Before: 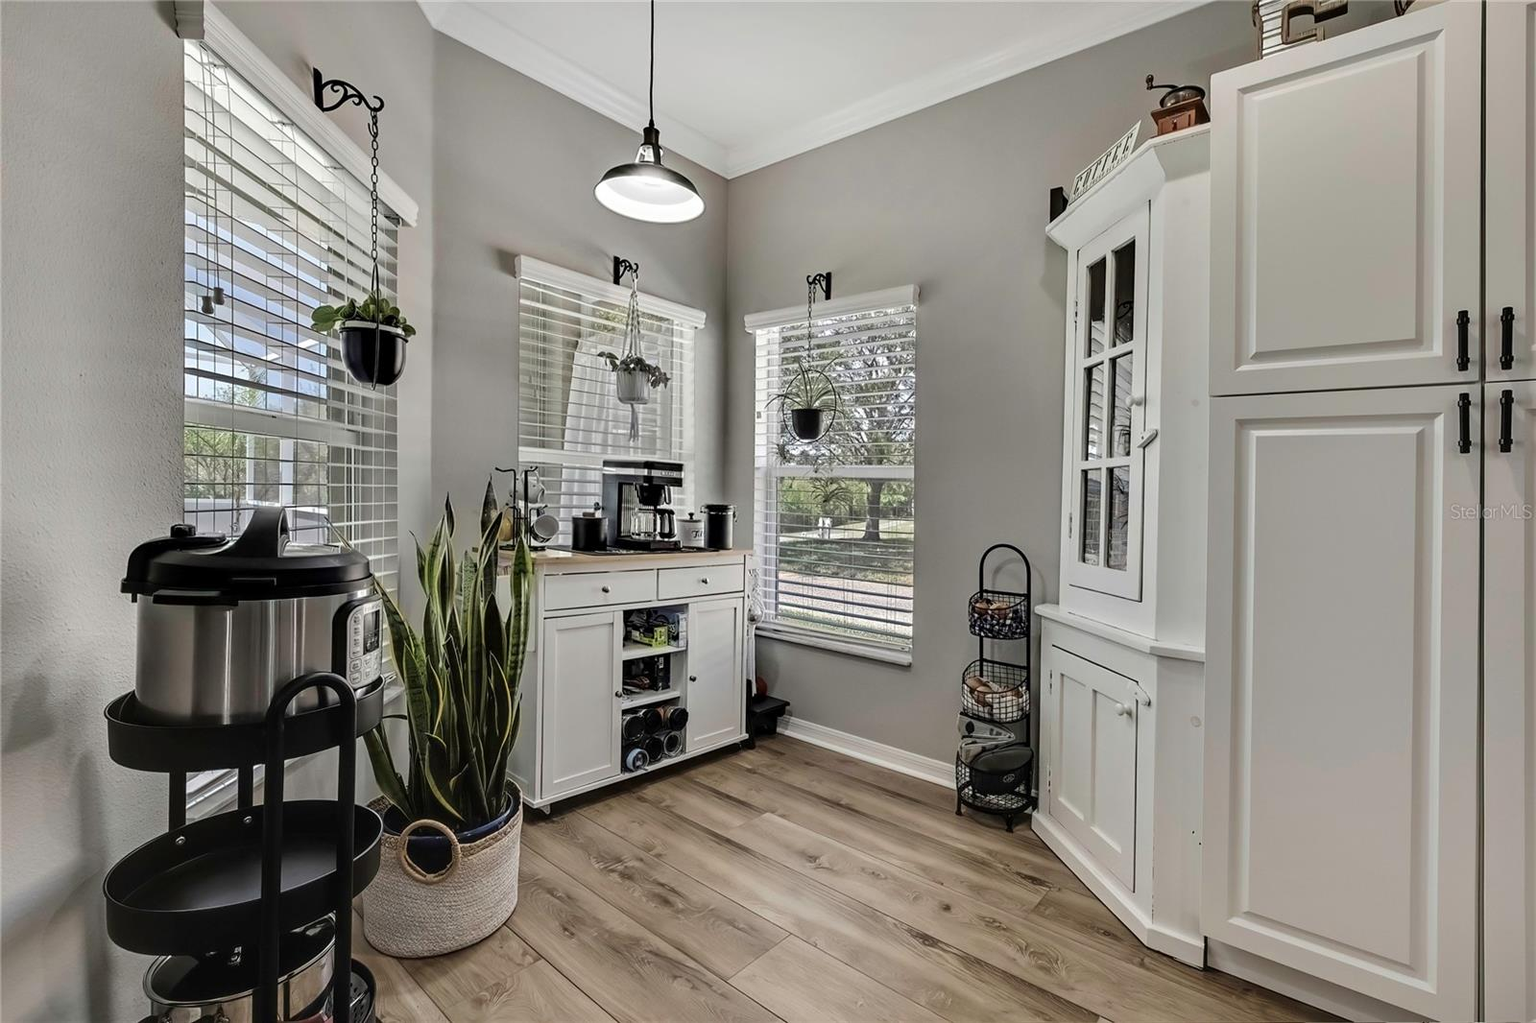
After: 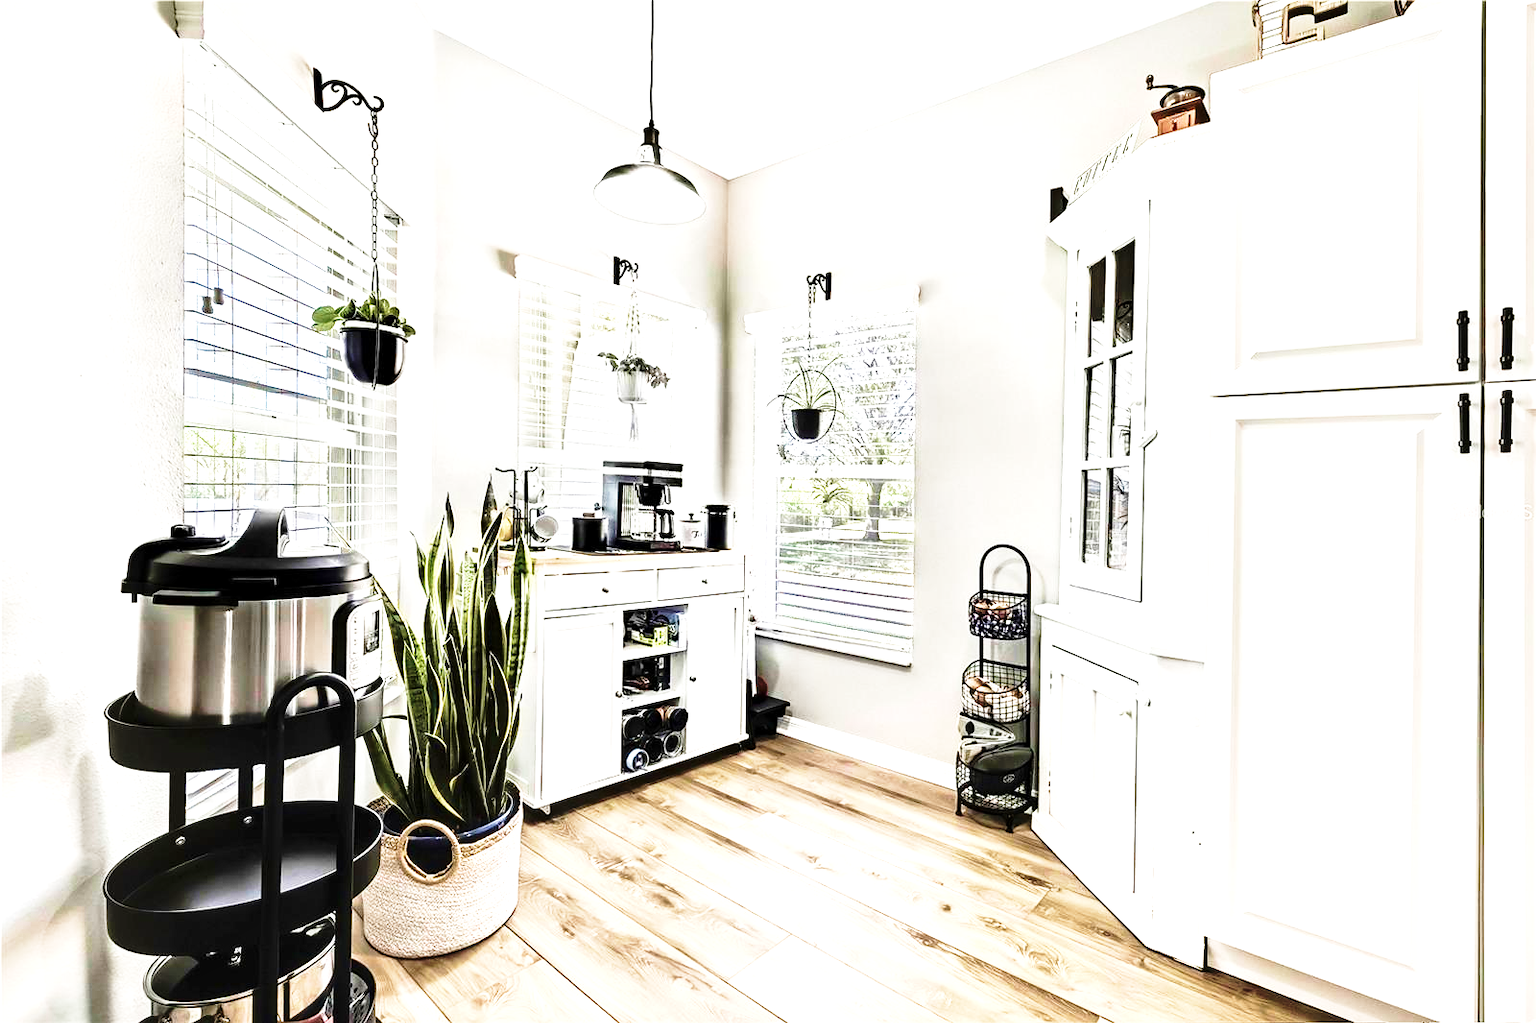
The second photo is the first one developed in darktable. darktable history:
exposure: black level correction 0, exposure 1.2 EV, compensate highlight preservation false
local contrast: mode bilateral grid, contrast 19, coarseness 50, detail 149%, midtone range 0.2
base curve: curves: ch0 [(0, 0) (0.028, 0.03) (0.121, 0.232) (0.46, 0.748) (0.859, 0.968) (1, 1)], preserve colors none
tone equalizer: -8 EV -0.74 EV, -7 EV -0.687 EV, -6 EV -0.616 EV, -5 EV -0.413 EV, -3 EV 0.376 EV, -2 EV 0.6 EV, -1 EV 0.691 EV, +0 EV 0.737 EV, edges refinement/feathering 500, mask exposure compensation -1.57 EV, preserve details no
velvia: strength 44.6%
